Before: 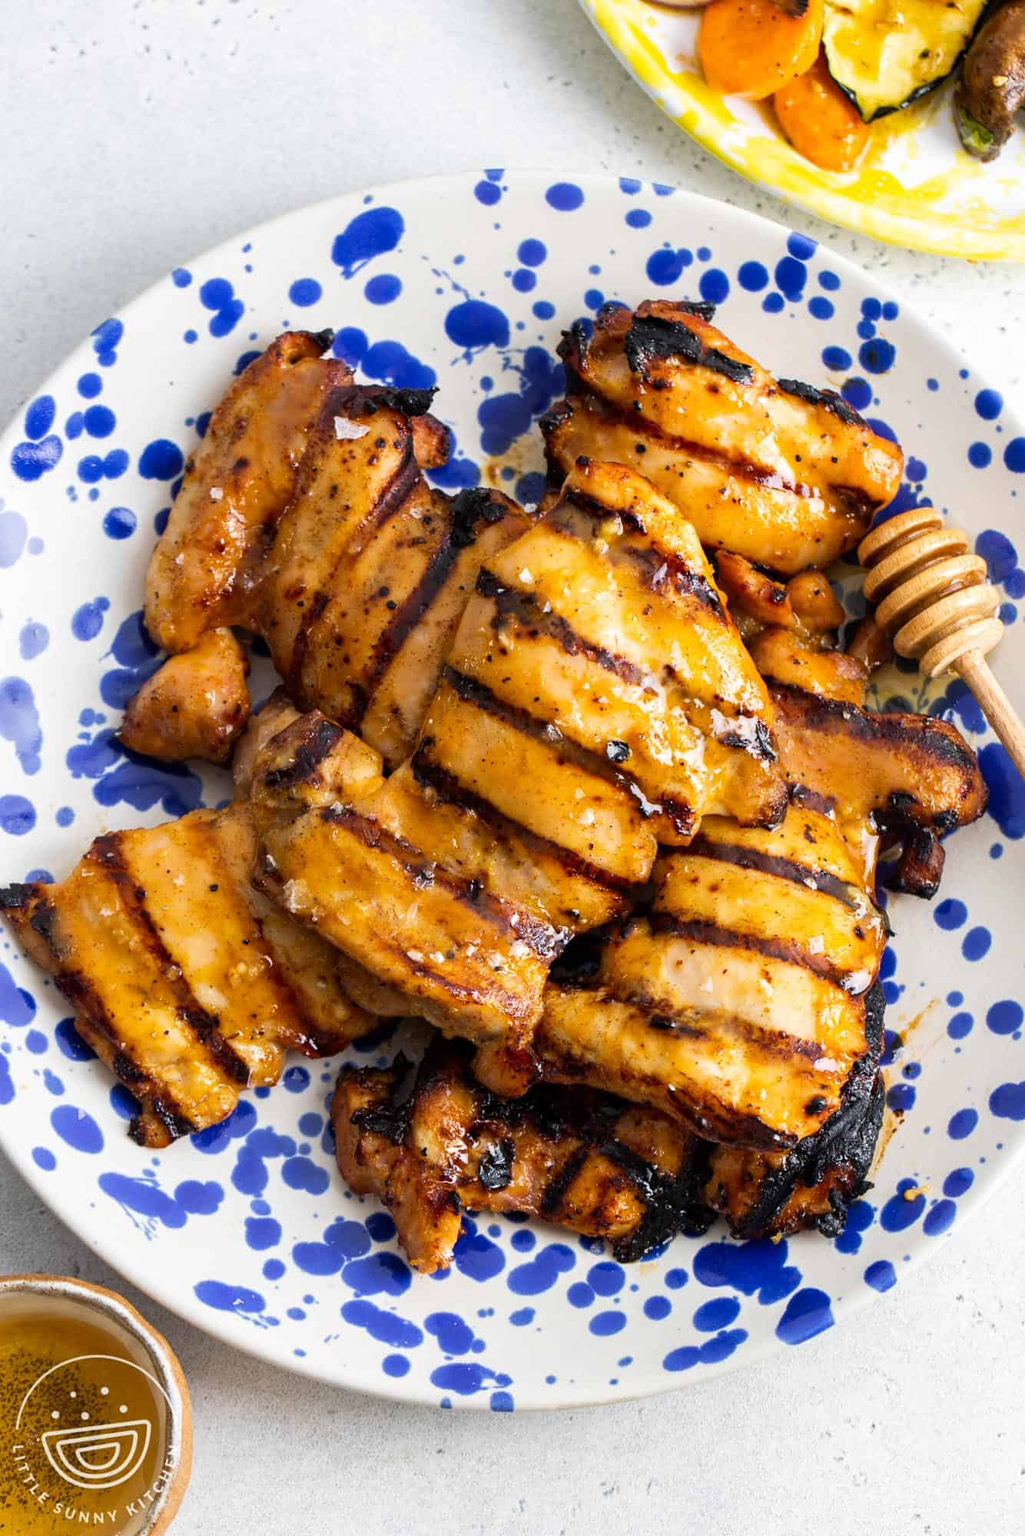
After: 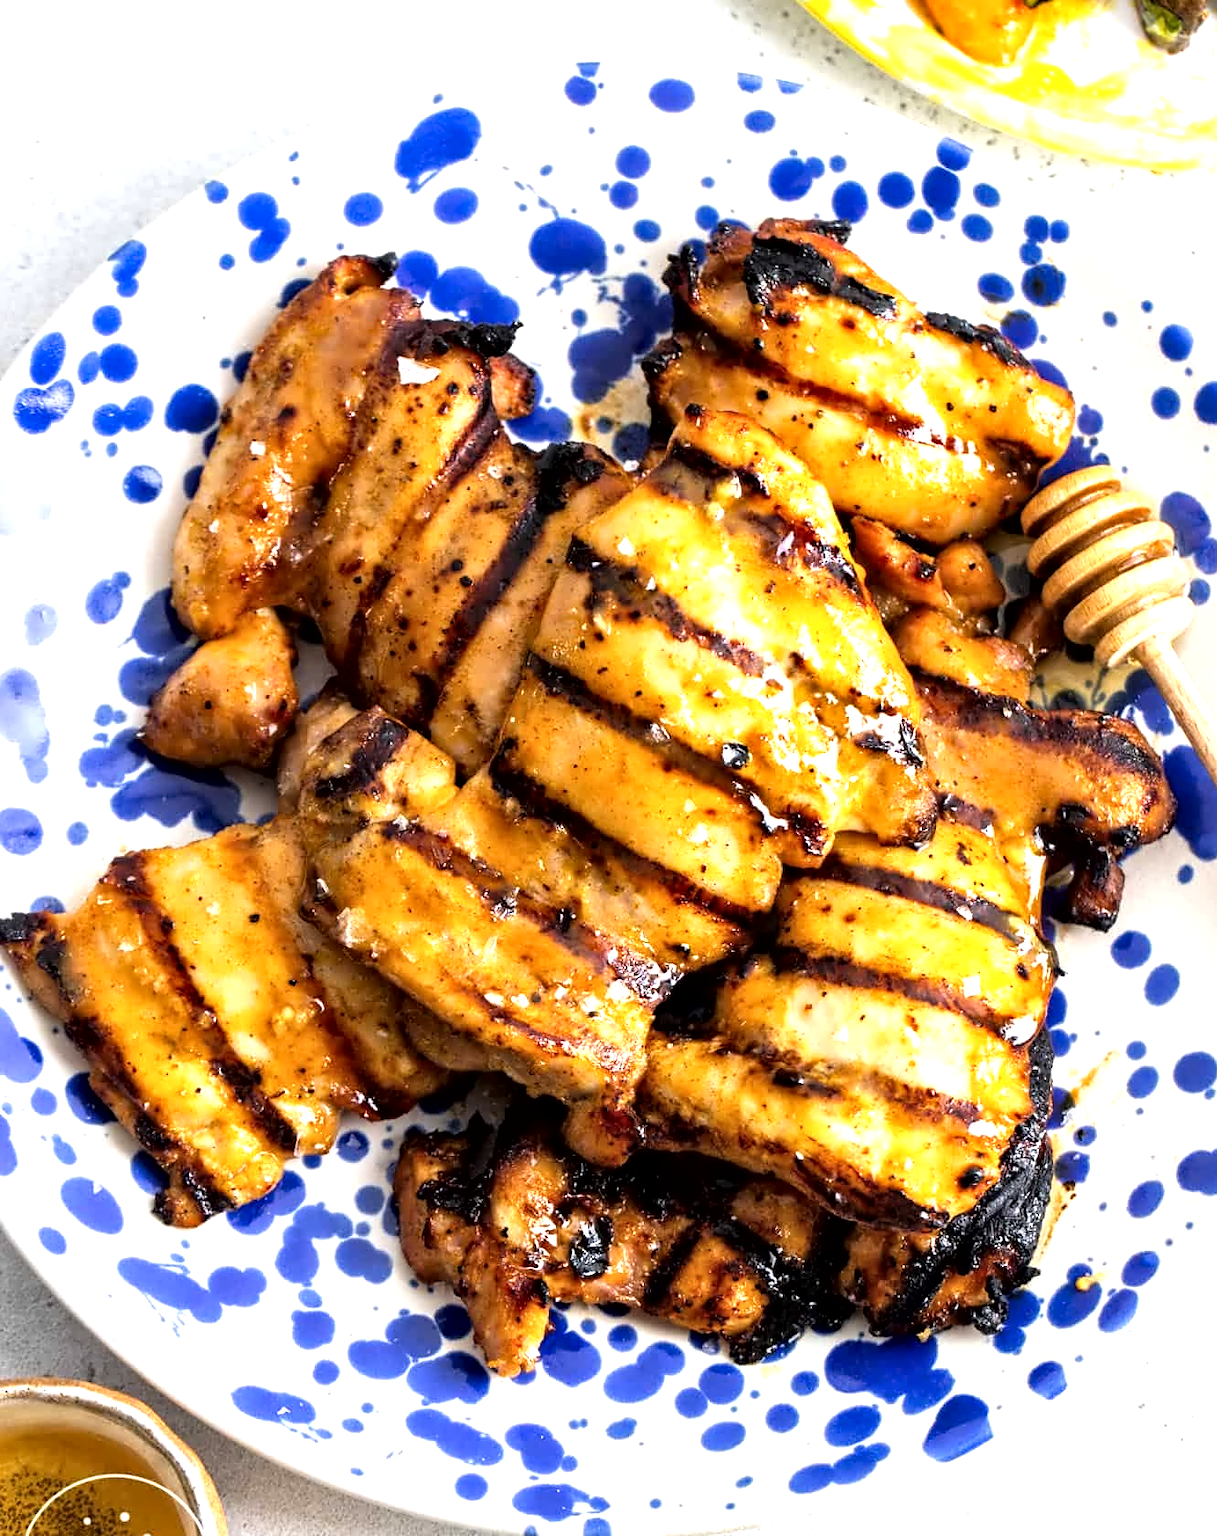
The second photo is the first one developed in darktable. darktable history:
crop: top 7.605%, bottom 8.272%
contrast equalizer: octaves 7, y [[0.5, 0.542, 0.583, 0.625, 0.667, 0.708], [0.5 ×6], [0.5 ×6], [0, 0.033, 0.067, 0.1, 0.133, 0.167], [0, 0.05, 0.1, 0.15, 0.2, 0.25]], mix 0.298
tone equalizer: -8 EV -0.754 EV, -7 EV -0.718 EV, -6 EV -0.618 EV, -5 EV -0.371 EV, -3 EV 0.374 EV, -2 EV 0.6 EV, -1 EV 0.686 EV, +0 EV 0.754 EV
local contrast: mode bilateral grid, contrast 25, coarseness 49, detail 122%, midtone range 0.2
